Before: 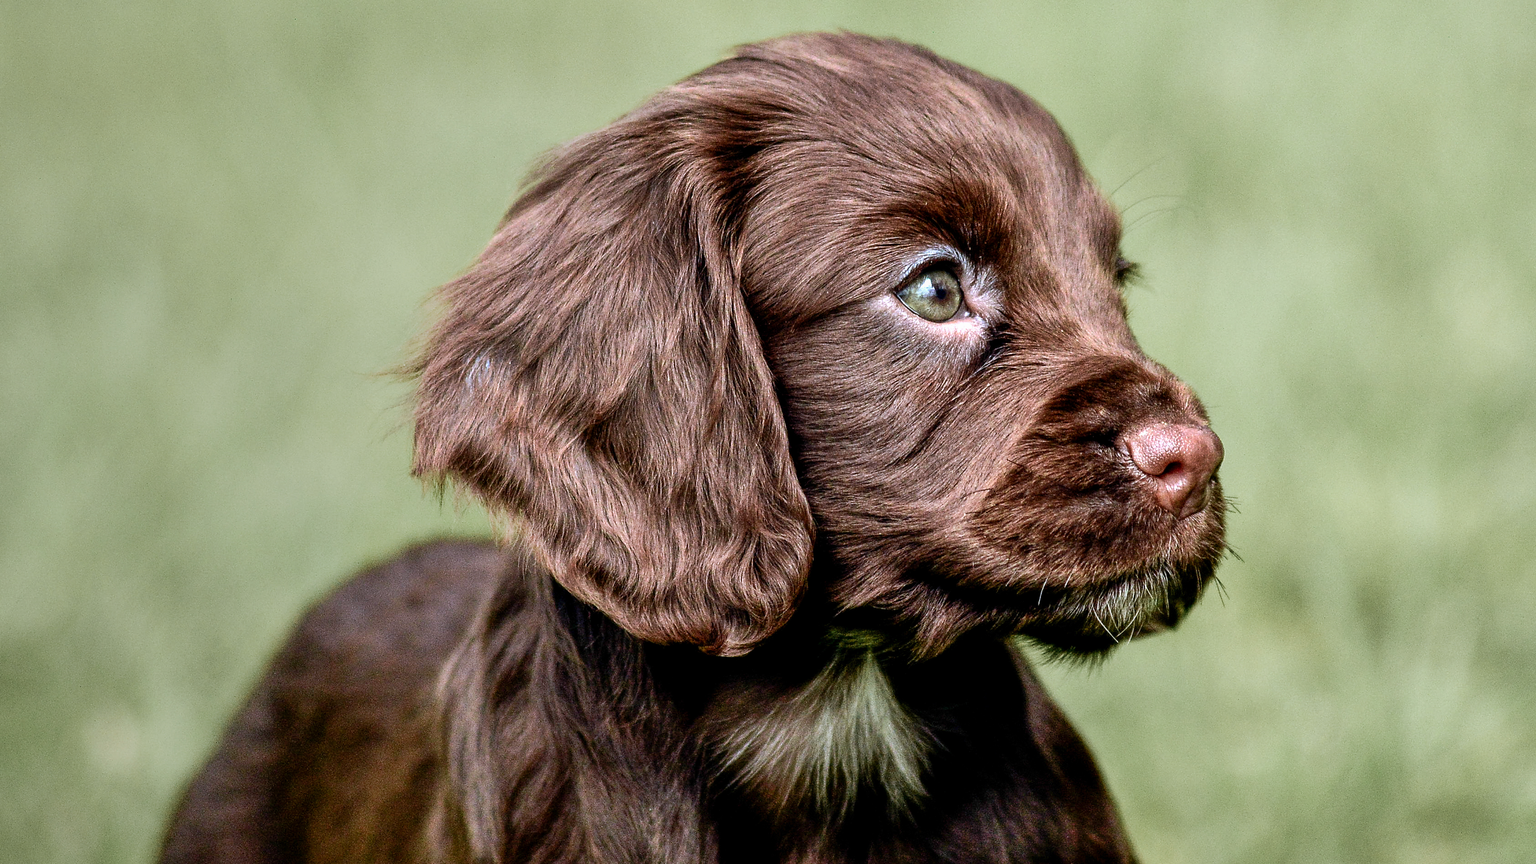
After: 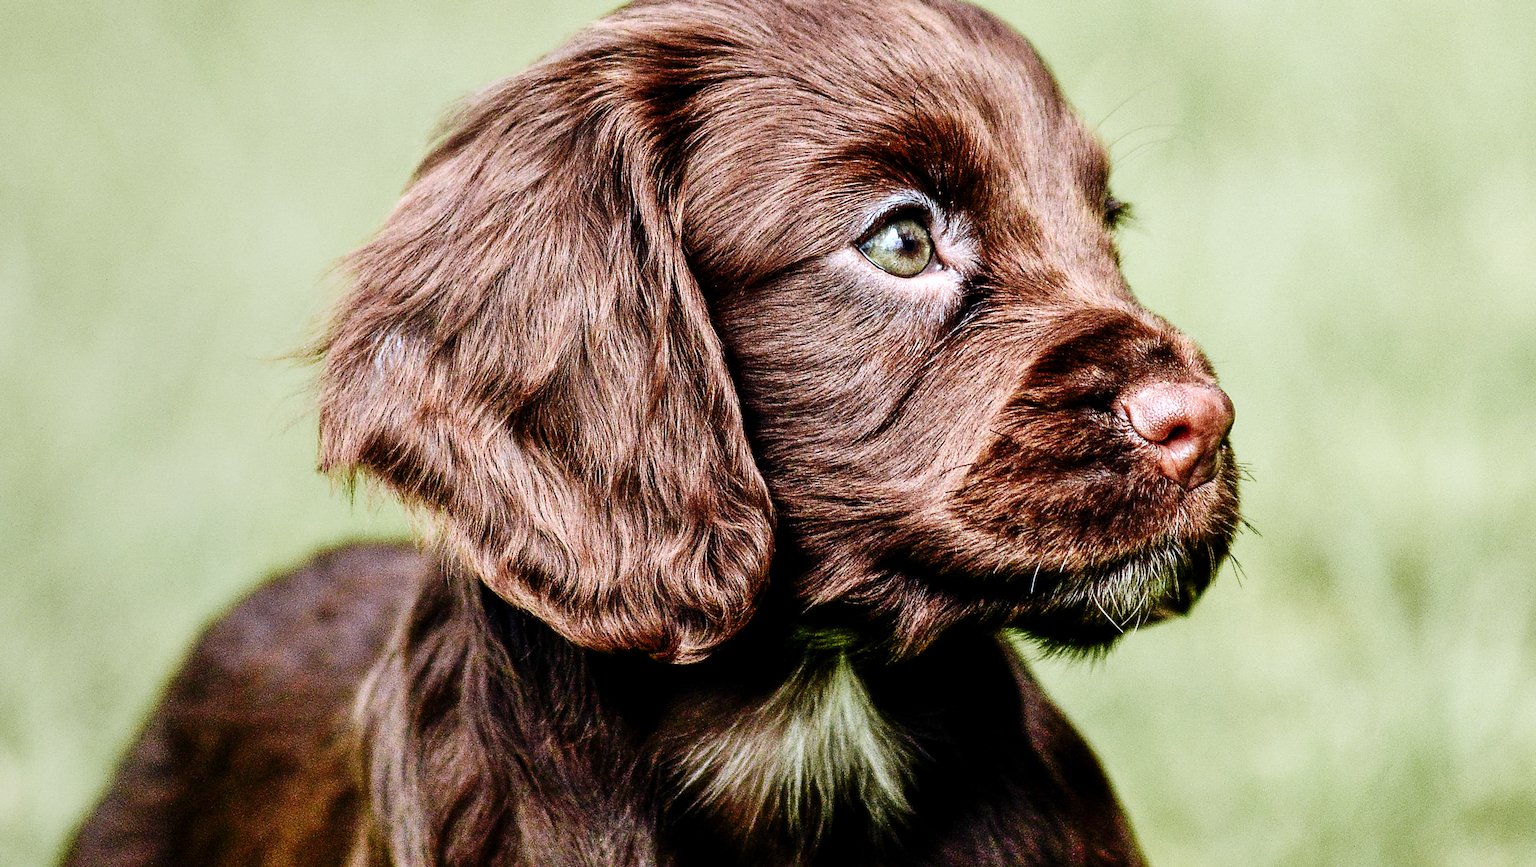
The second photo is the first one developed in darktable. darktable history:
base curve: curves: ch0 [(0, 0) (0.036, 0.025) (0.121, 0.166) (0.206, 0.329) (0.605, 0.79) (1, 1)], preserve colors none
crop and rotate: angle 2.02°, left 6.102%, top 5.684%
